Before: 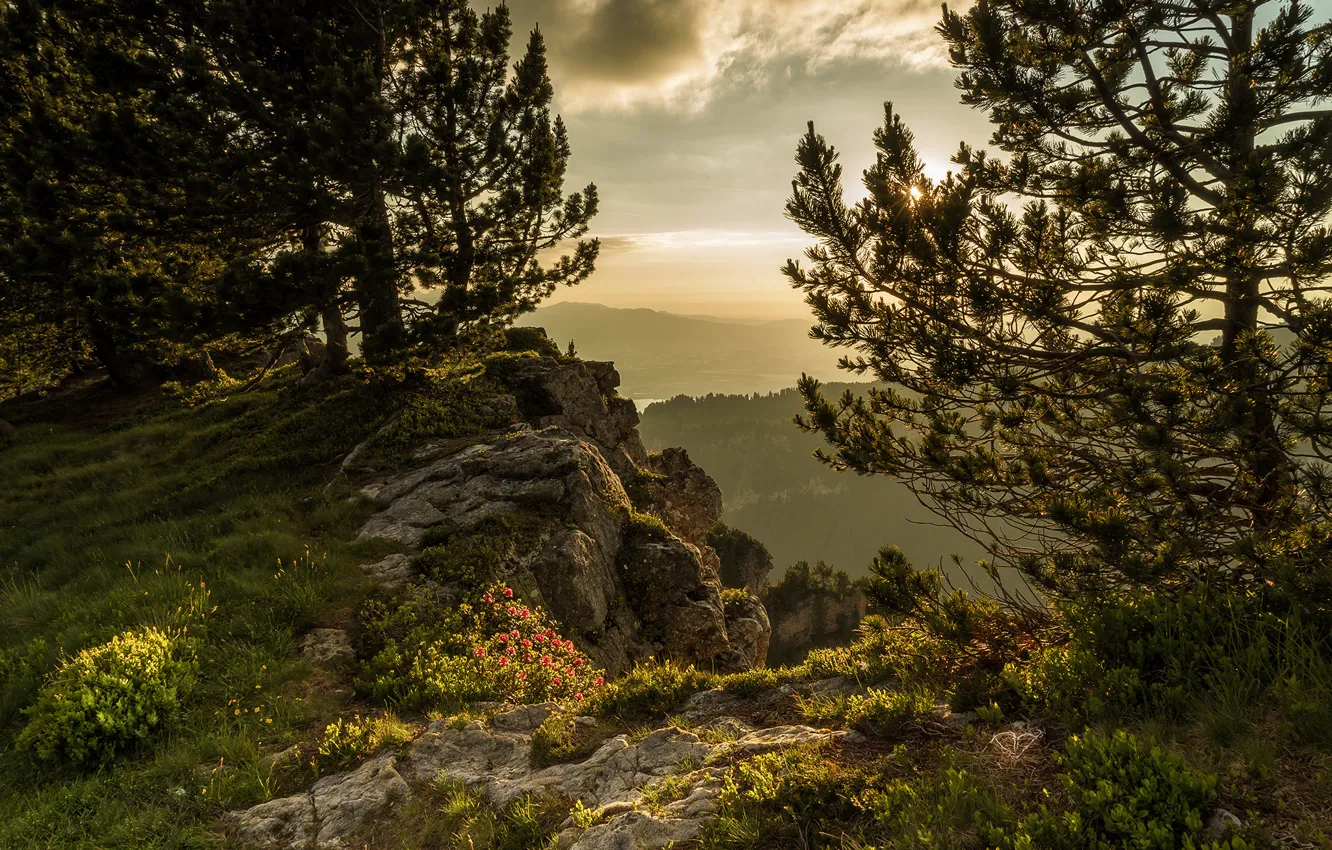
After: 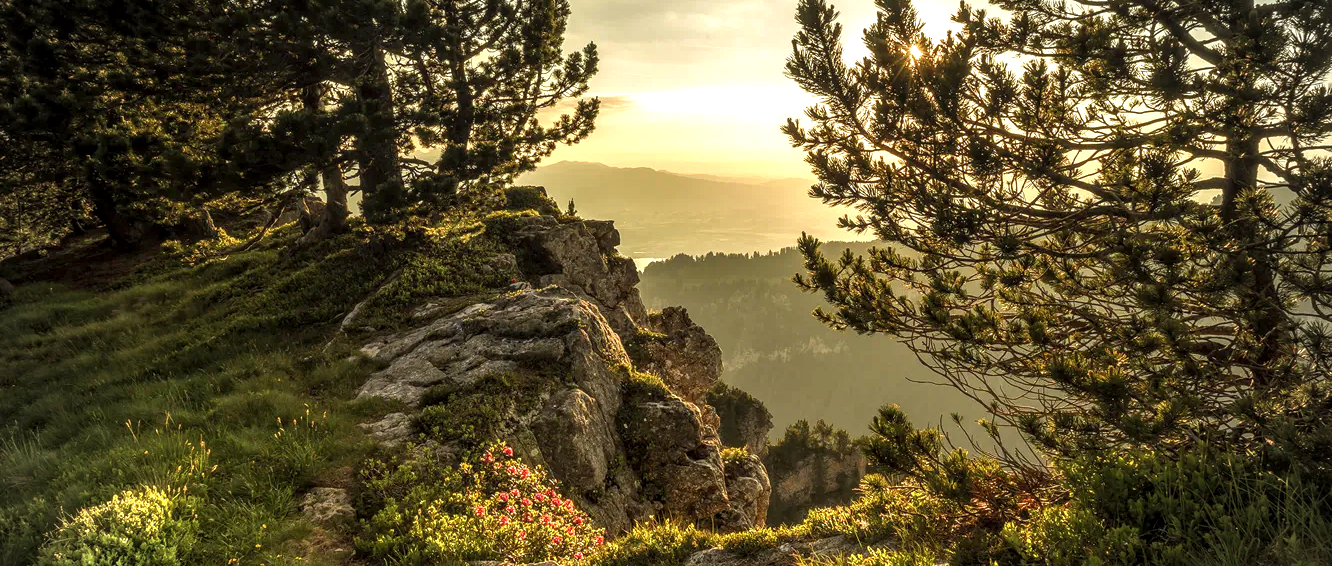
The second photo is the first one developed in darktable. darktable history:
local contrast: on, module defaults
exposure: black level correction 0, exposure 0.898 EV, compensate highlight preservation false
crop: top 16.644%, bottom 16.762%
vignetting: on, module defaults
